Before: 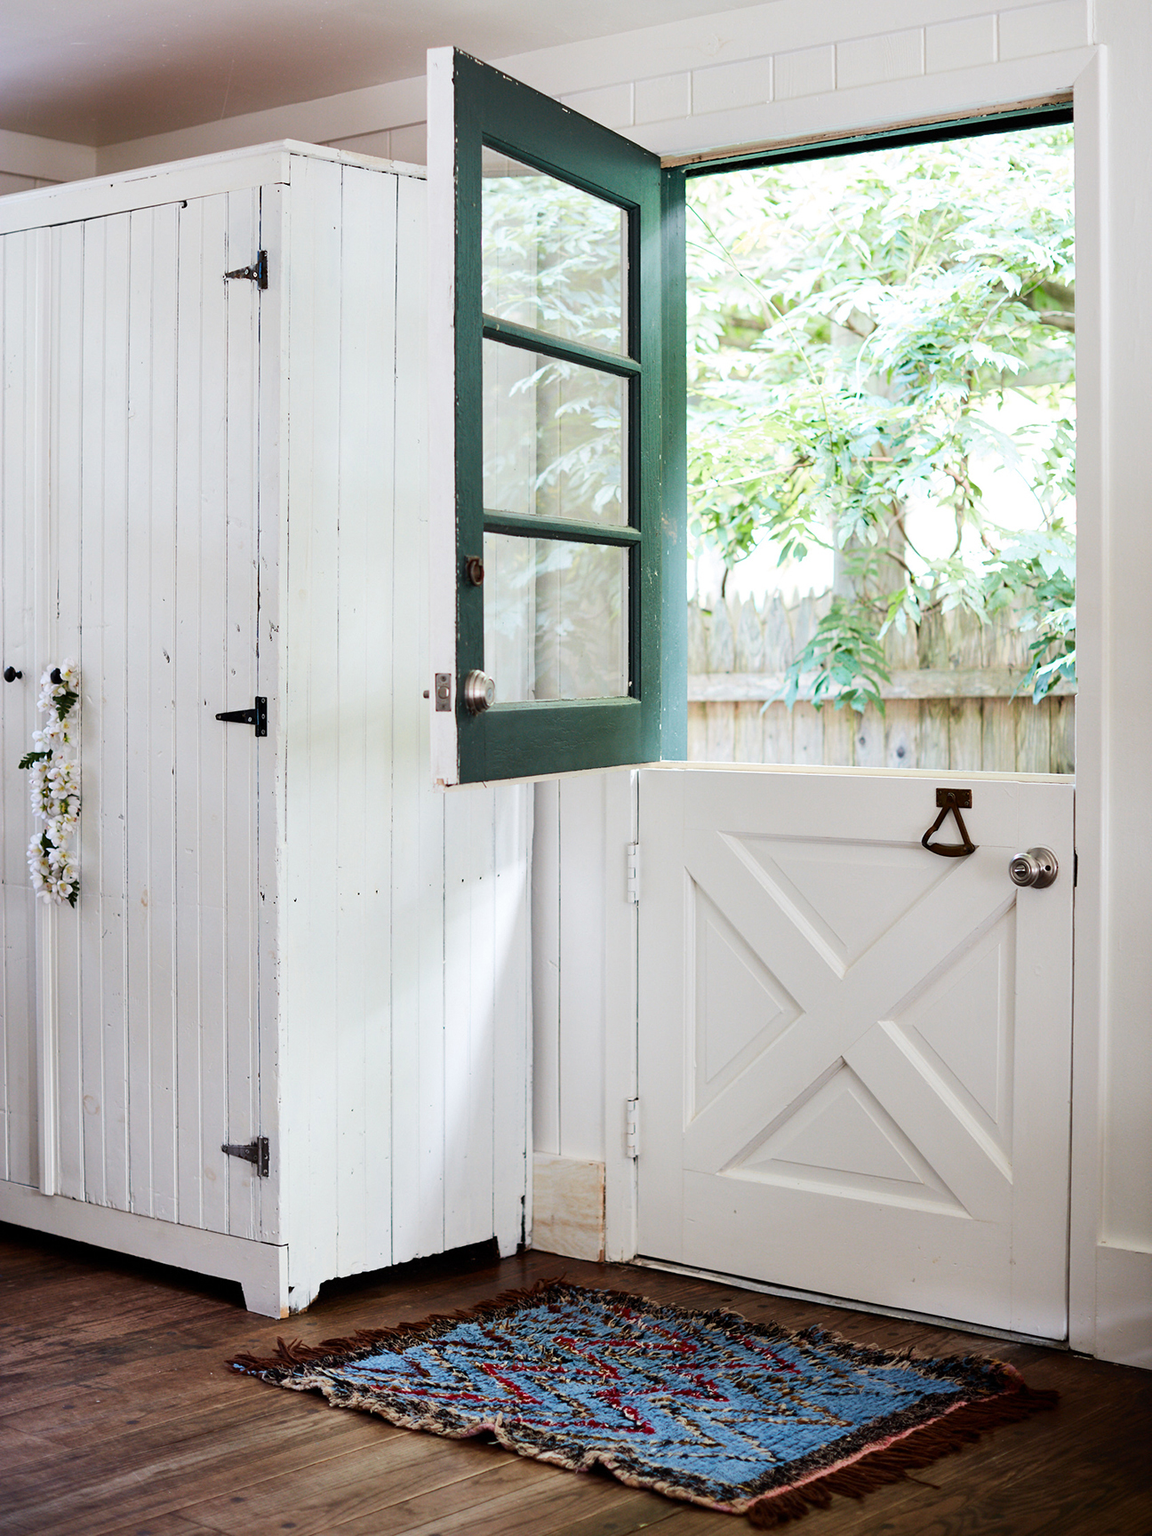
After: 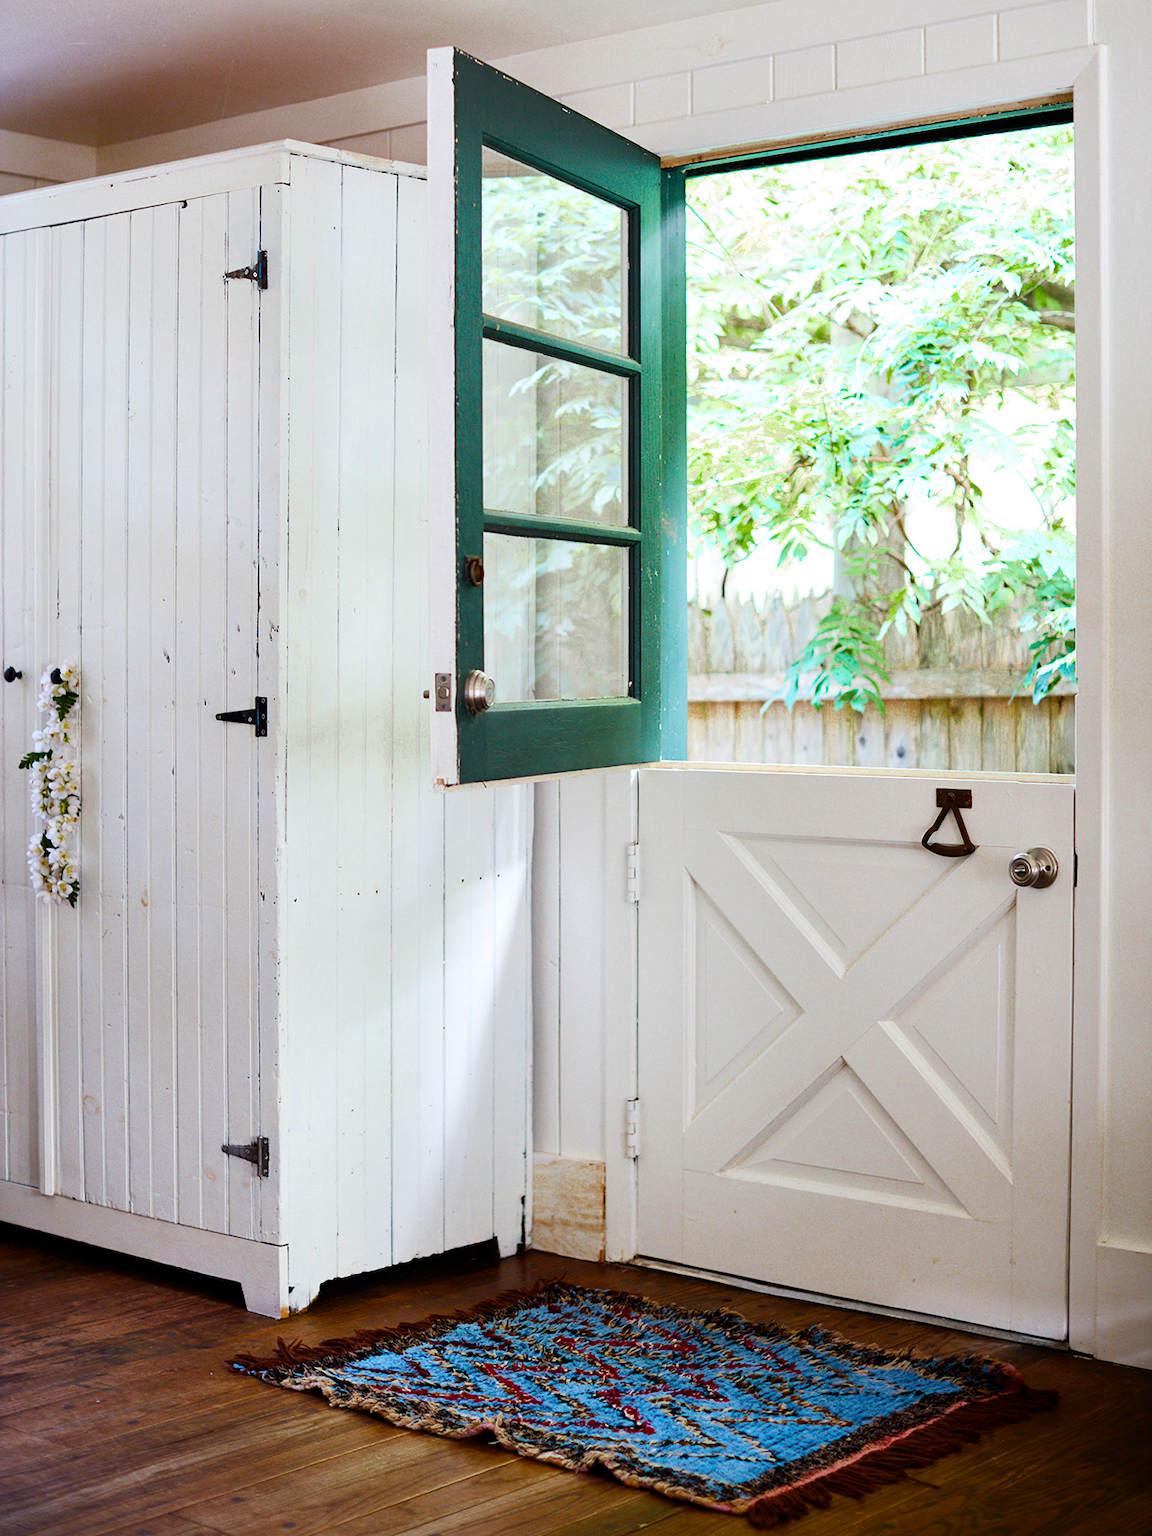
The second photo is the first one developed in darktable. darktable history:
color balance rgb: linear chroma grading › global chroma 15.622%, perceptual saturation grading › global saturation 15.014%, global vibrance 23.789%
color zones: curves: ch0 [(0.11, 0.396) (0.195, 0.36) (0.25, 0.5) (0.303, 0.412) (0.357, 0.544) (0.75, 0.5) (0.967, 0.328)]; ch1 [(0, 0.468) (0.112, 0.512) (0.202, 0.6) (0.25, 0.5) (0.307, 0.352) (0.357, 0.544) (0.75, 0.5) (0.963, 0.524)]
